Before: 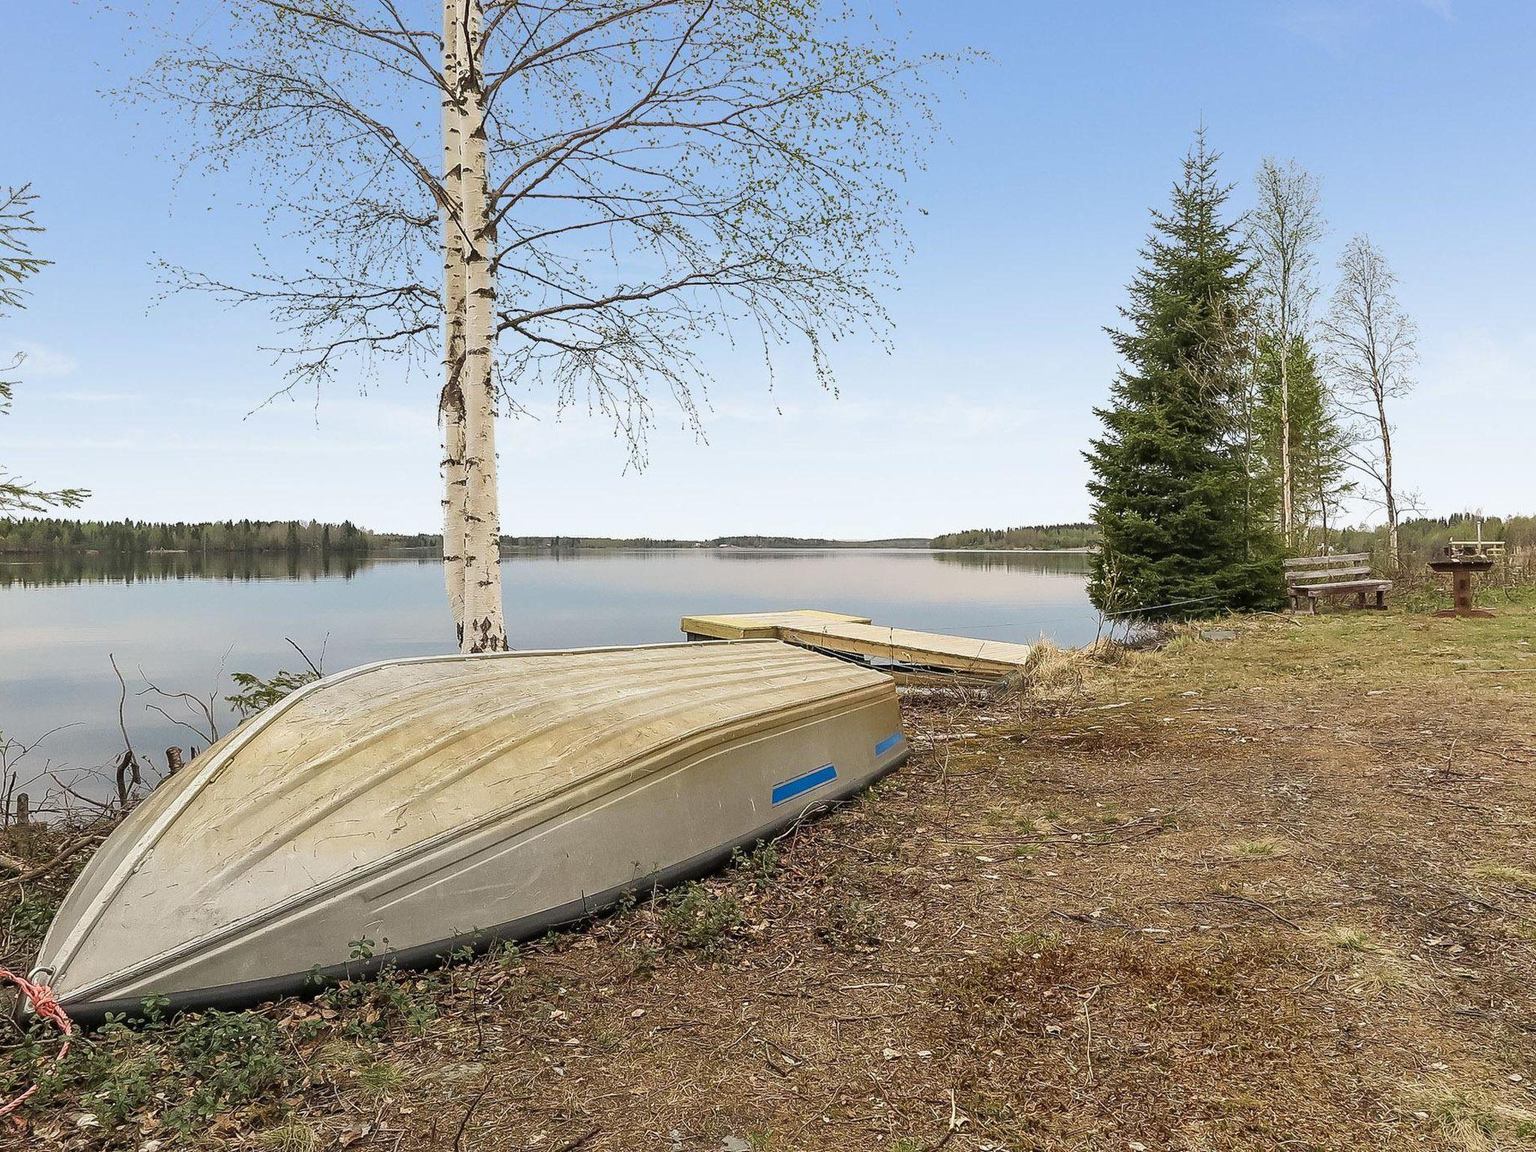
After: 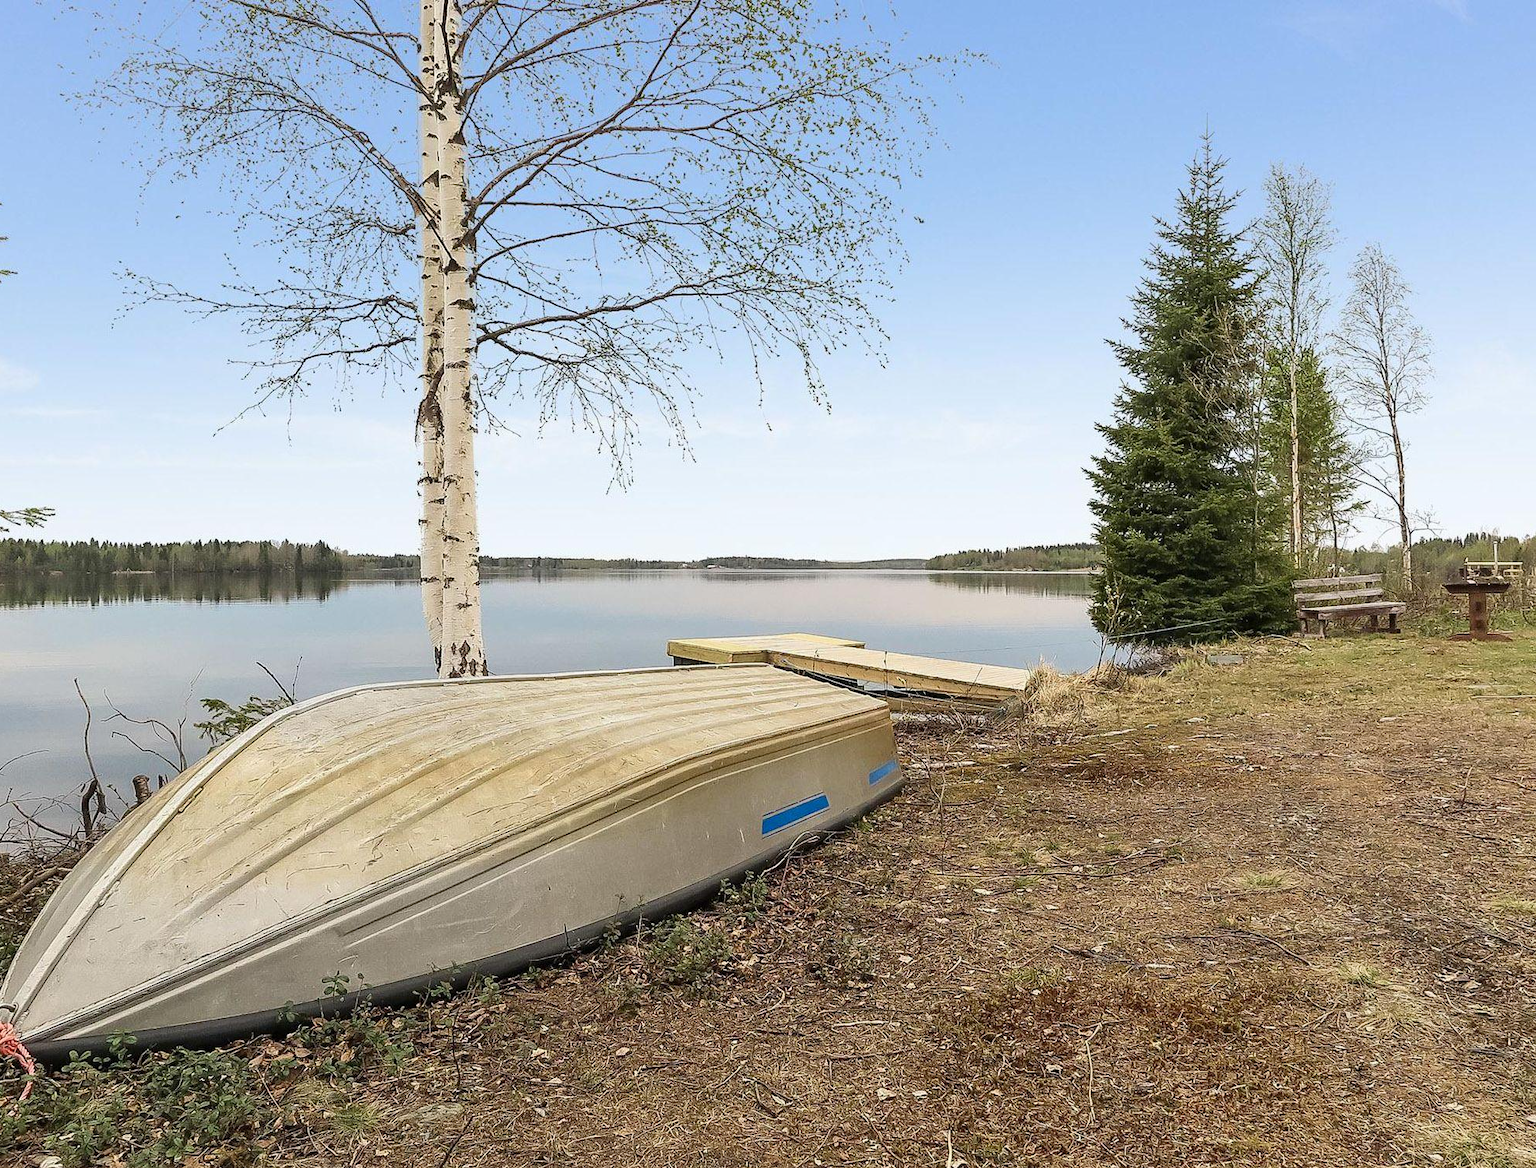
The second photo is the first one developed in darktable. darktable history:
crop and rotate: left 2.536%, right 1.107%, bottom 2.246%
contrast brightness saturation: contrast 0.1, brightness 0.02, saturation 0.02
